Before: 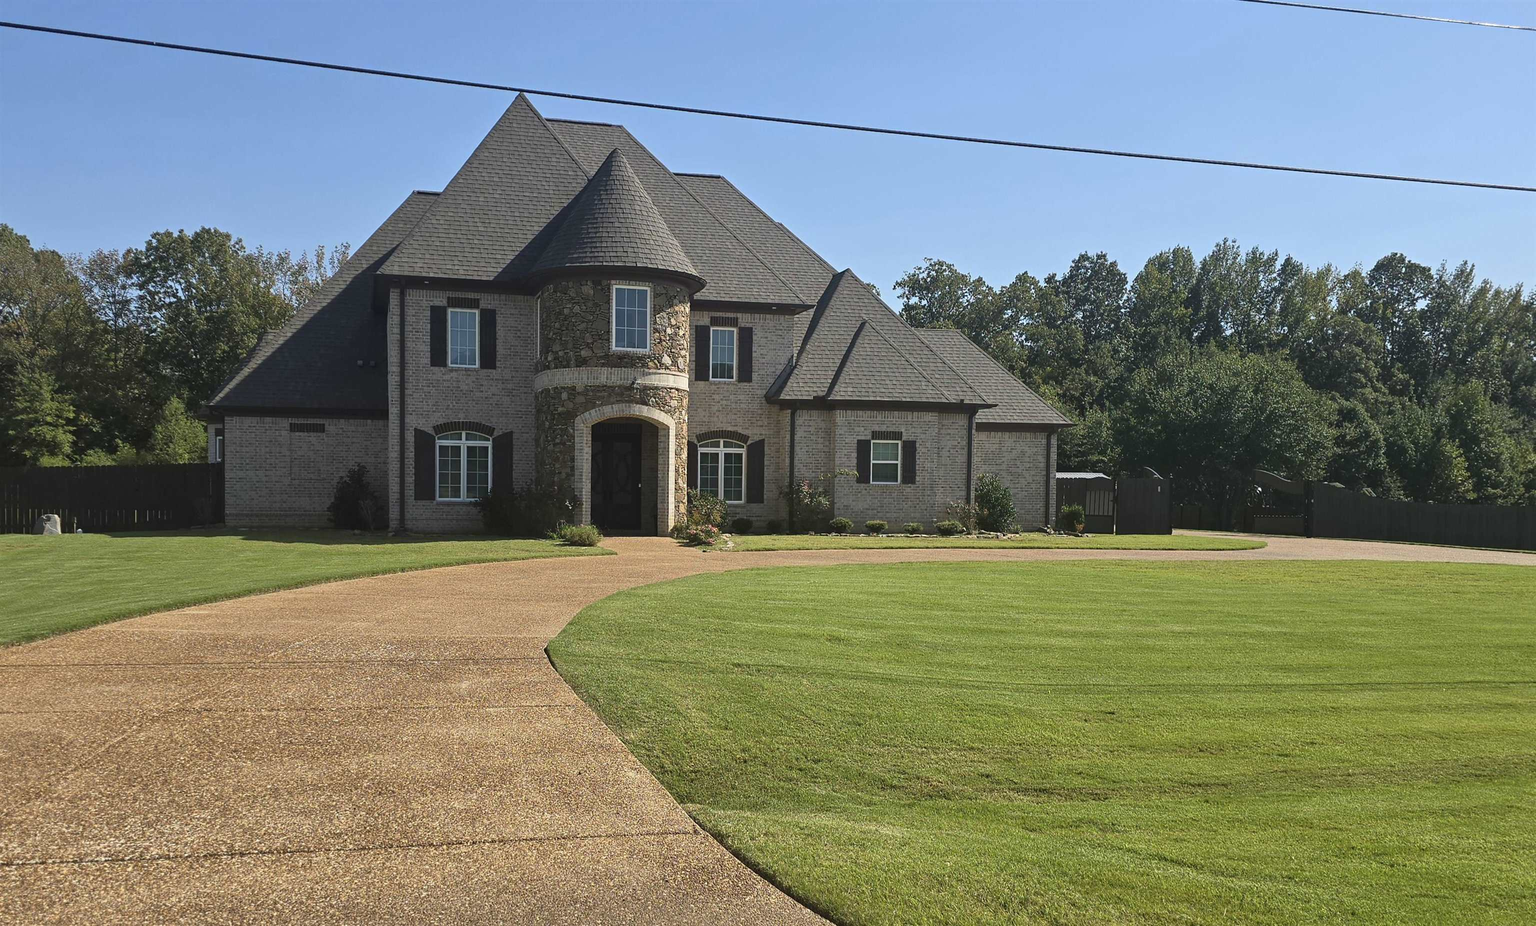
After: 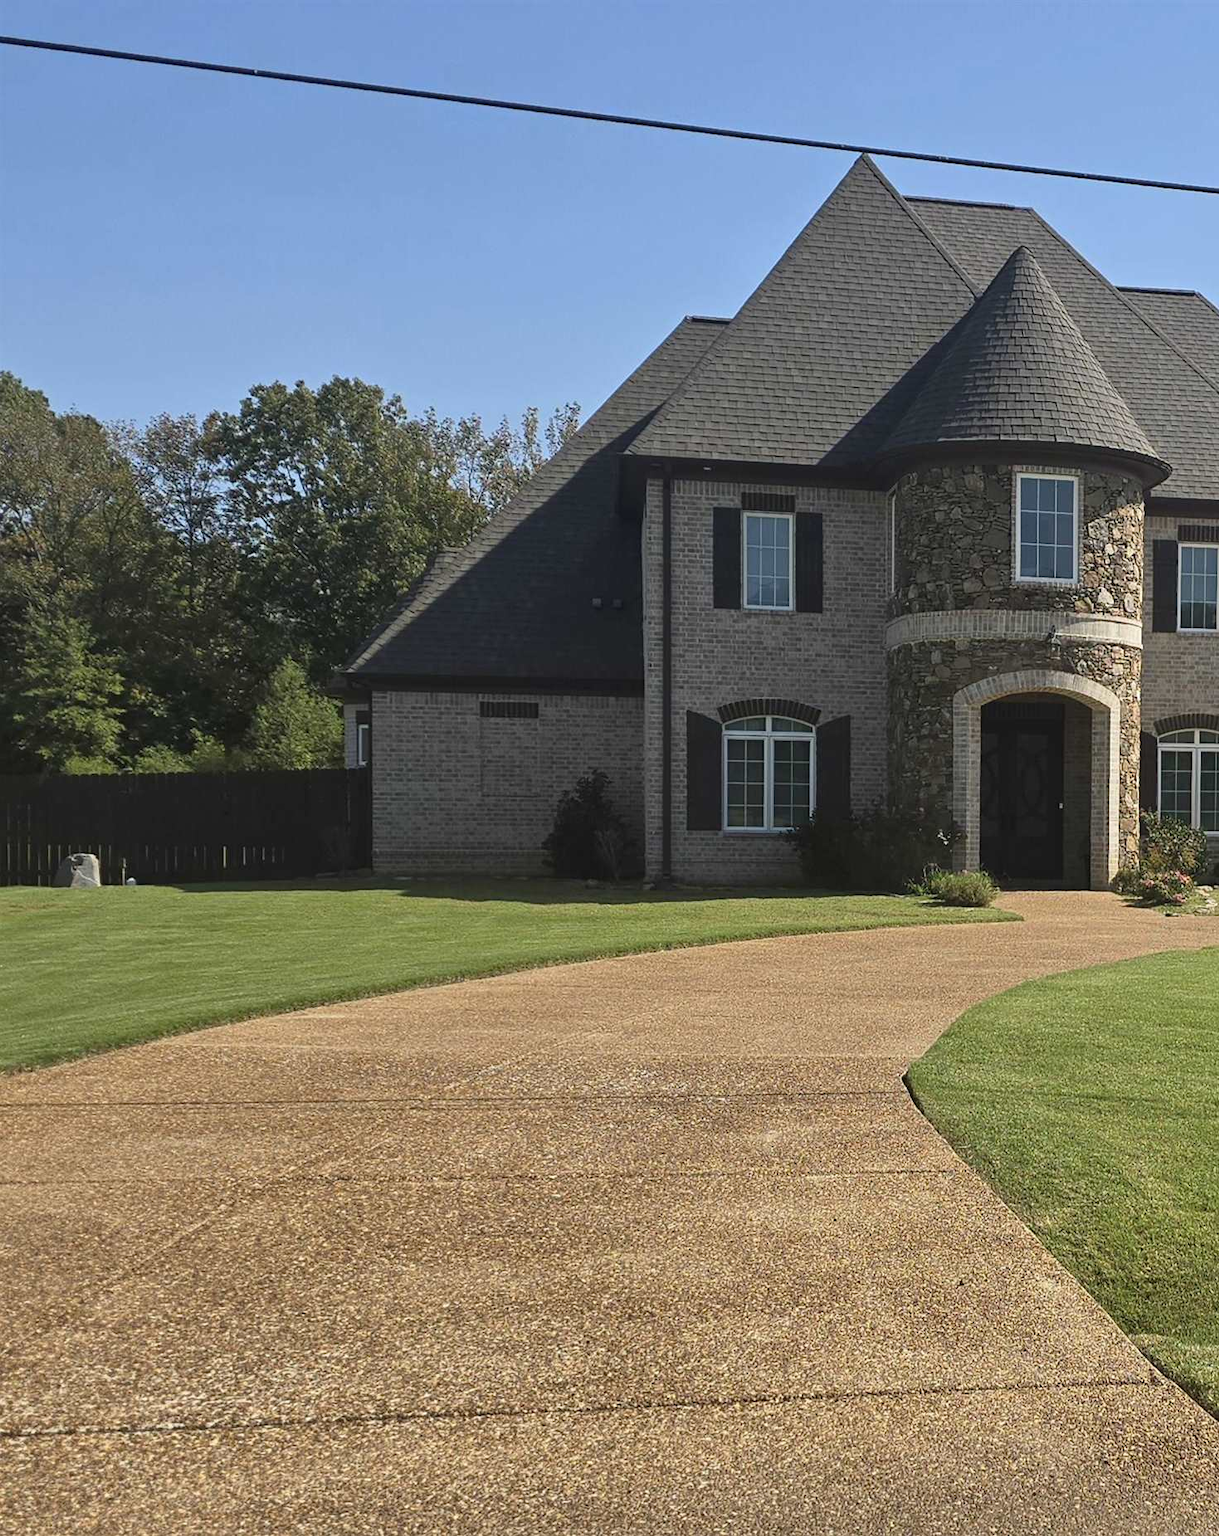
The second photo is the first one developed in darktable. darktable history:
crop and rotate: left 0.043%, top 0%, right 52.116%
